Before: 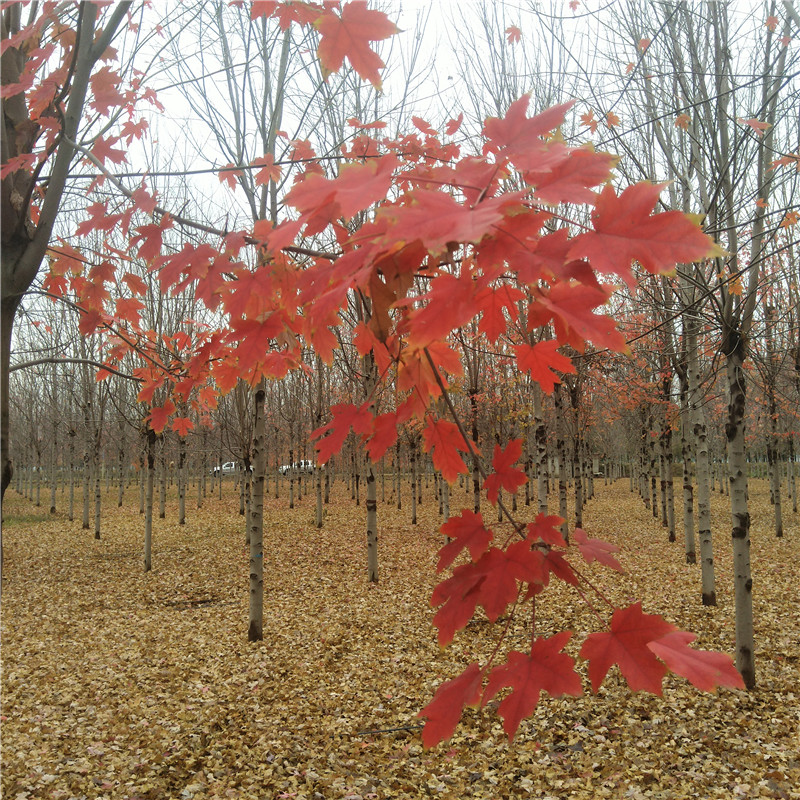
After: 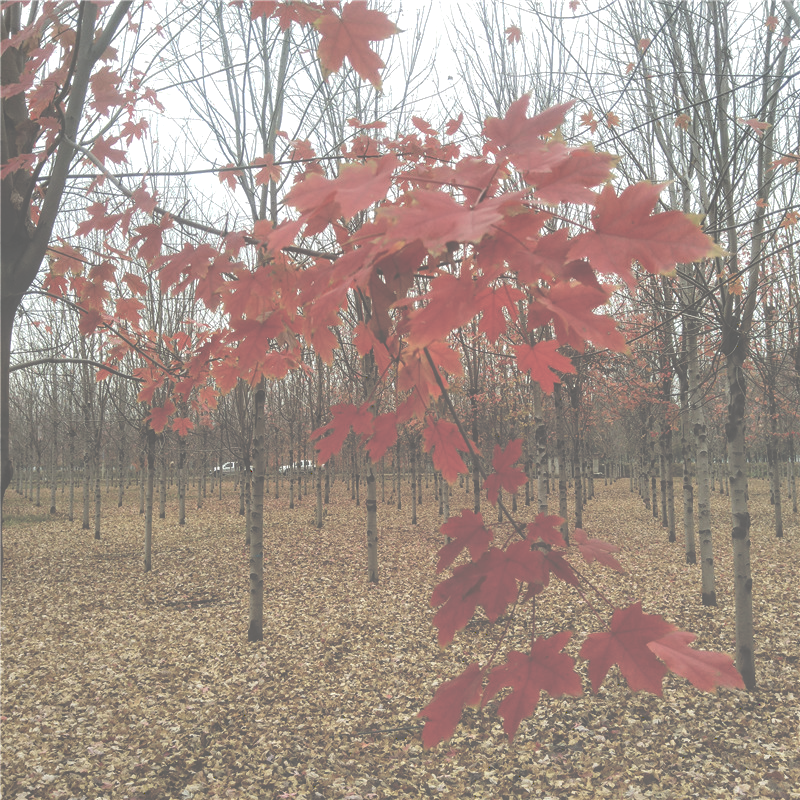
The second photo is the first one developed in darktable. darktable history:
local contrast: detail 160%
tone curve: curves: ch0 [(0, 0) (0.003, 0.453) (0.011, 0.457) (0.025, 0.457) (0.044, 0.463) (0.069, 0.464) (0.1, 0.471) (0.136, 0.475) (0.177, 0.481) (0.224, 0.486) (0.277, 0.496) (0.335, 0.515) (0.399, 0.544) (0.468, 0.577) (0.543, 0.621) (0.623, 0.67) (0.709, 0.73) (0.801, 0.788) (0.898, 0.848) (1, 1)], preserve colors none
